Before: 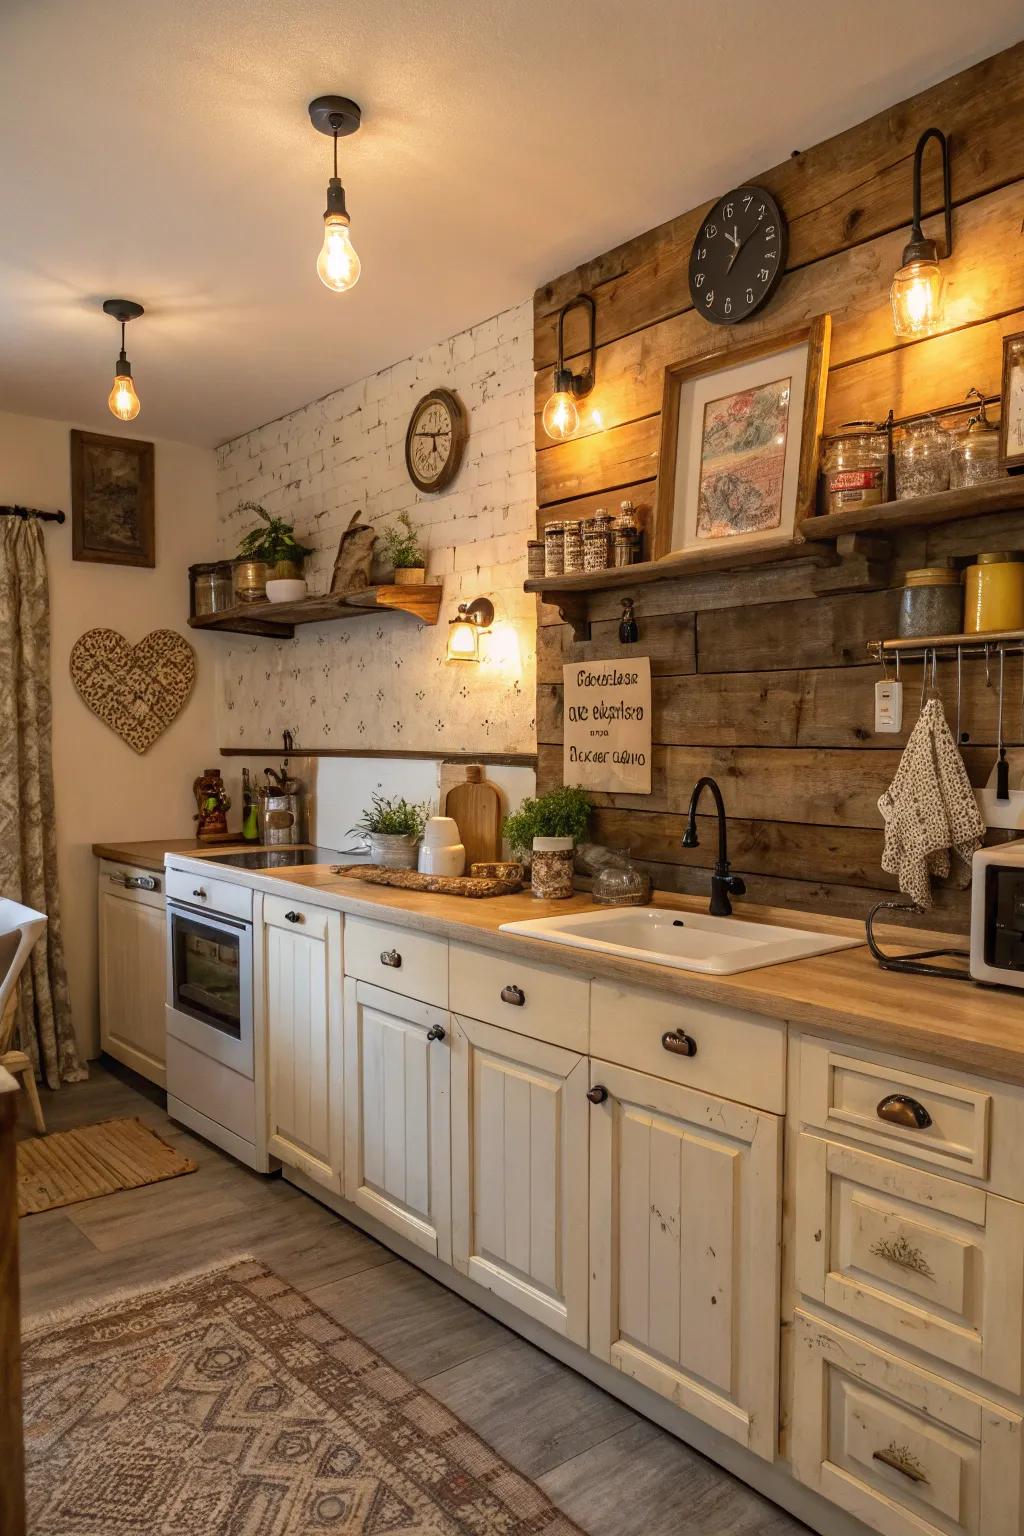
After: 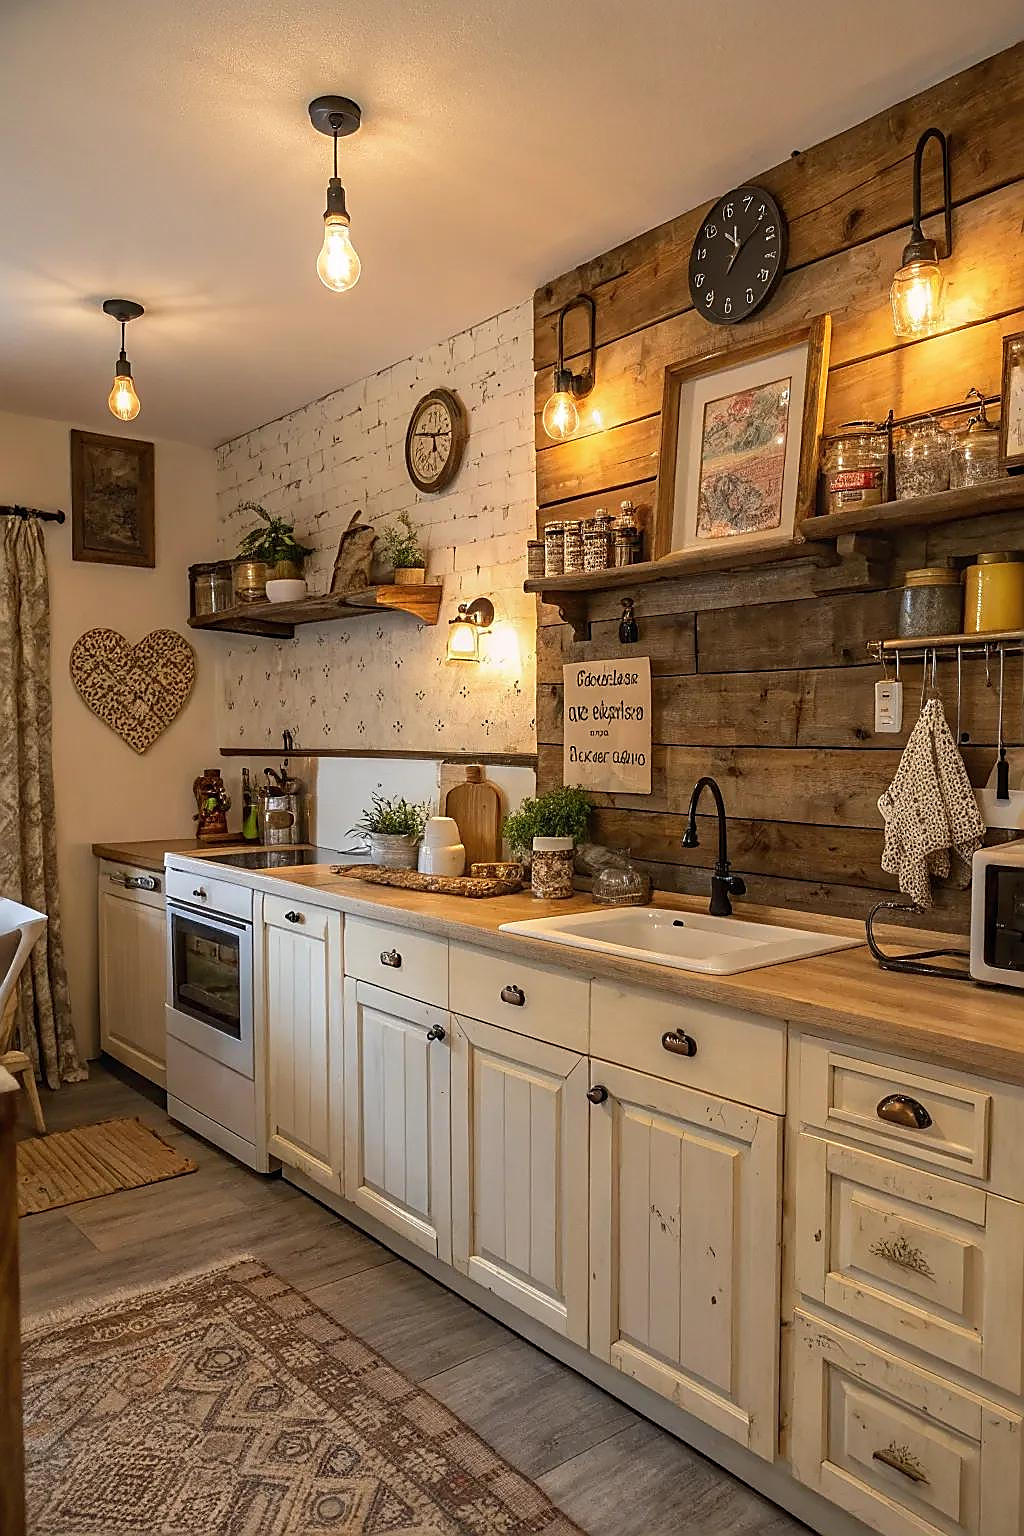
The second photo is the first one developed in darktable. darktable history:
sharpen: radius 1.39, amount 1.245, threshold 0.732
